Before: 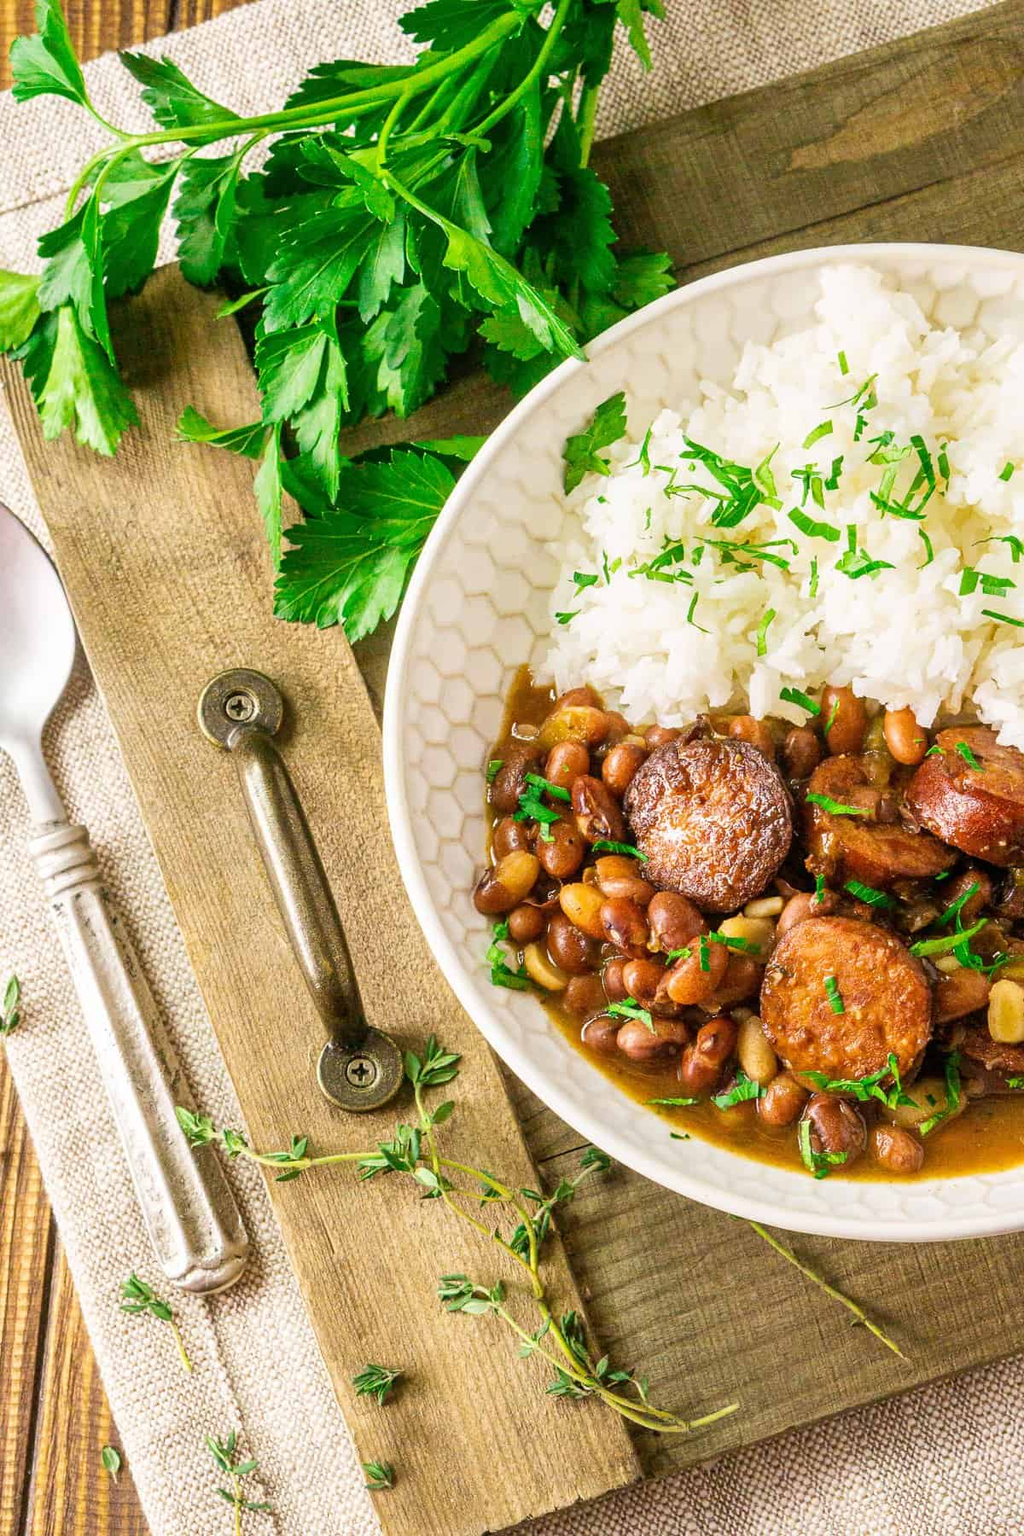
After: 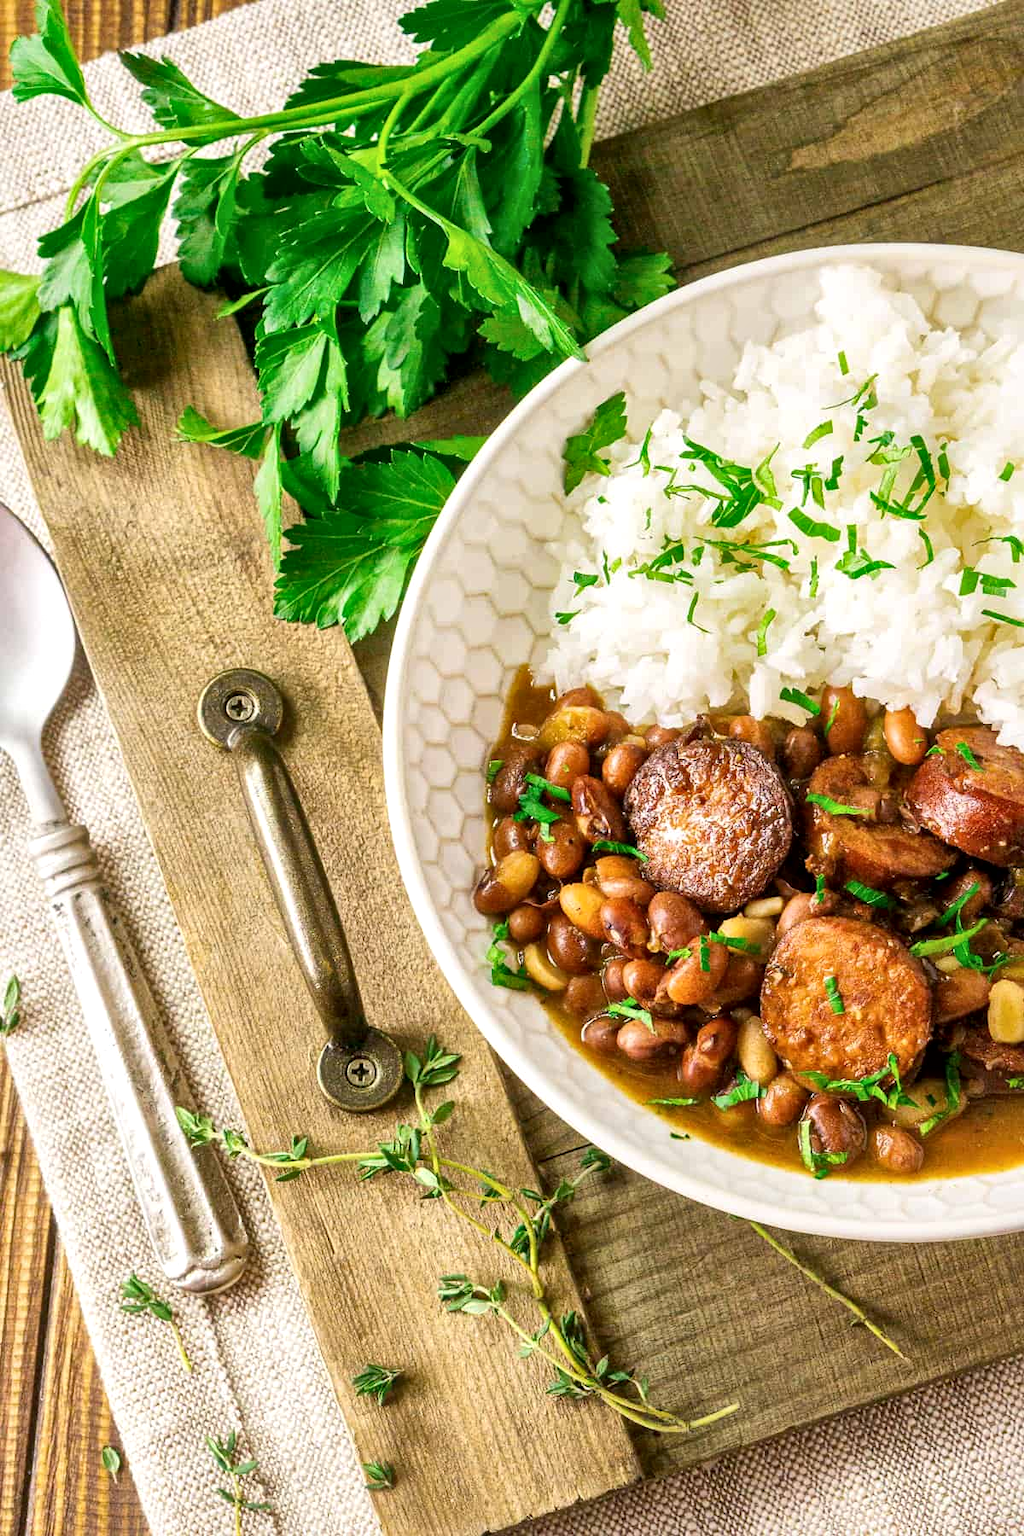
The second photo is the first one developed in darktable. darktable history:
local contrast: mode bilateral grid, contrast 20, coarseness 50, detail 148%, midtone range 0.2
